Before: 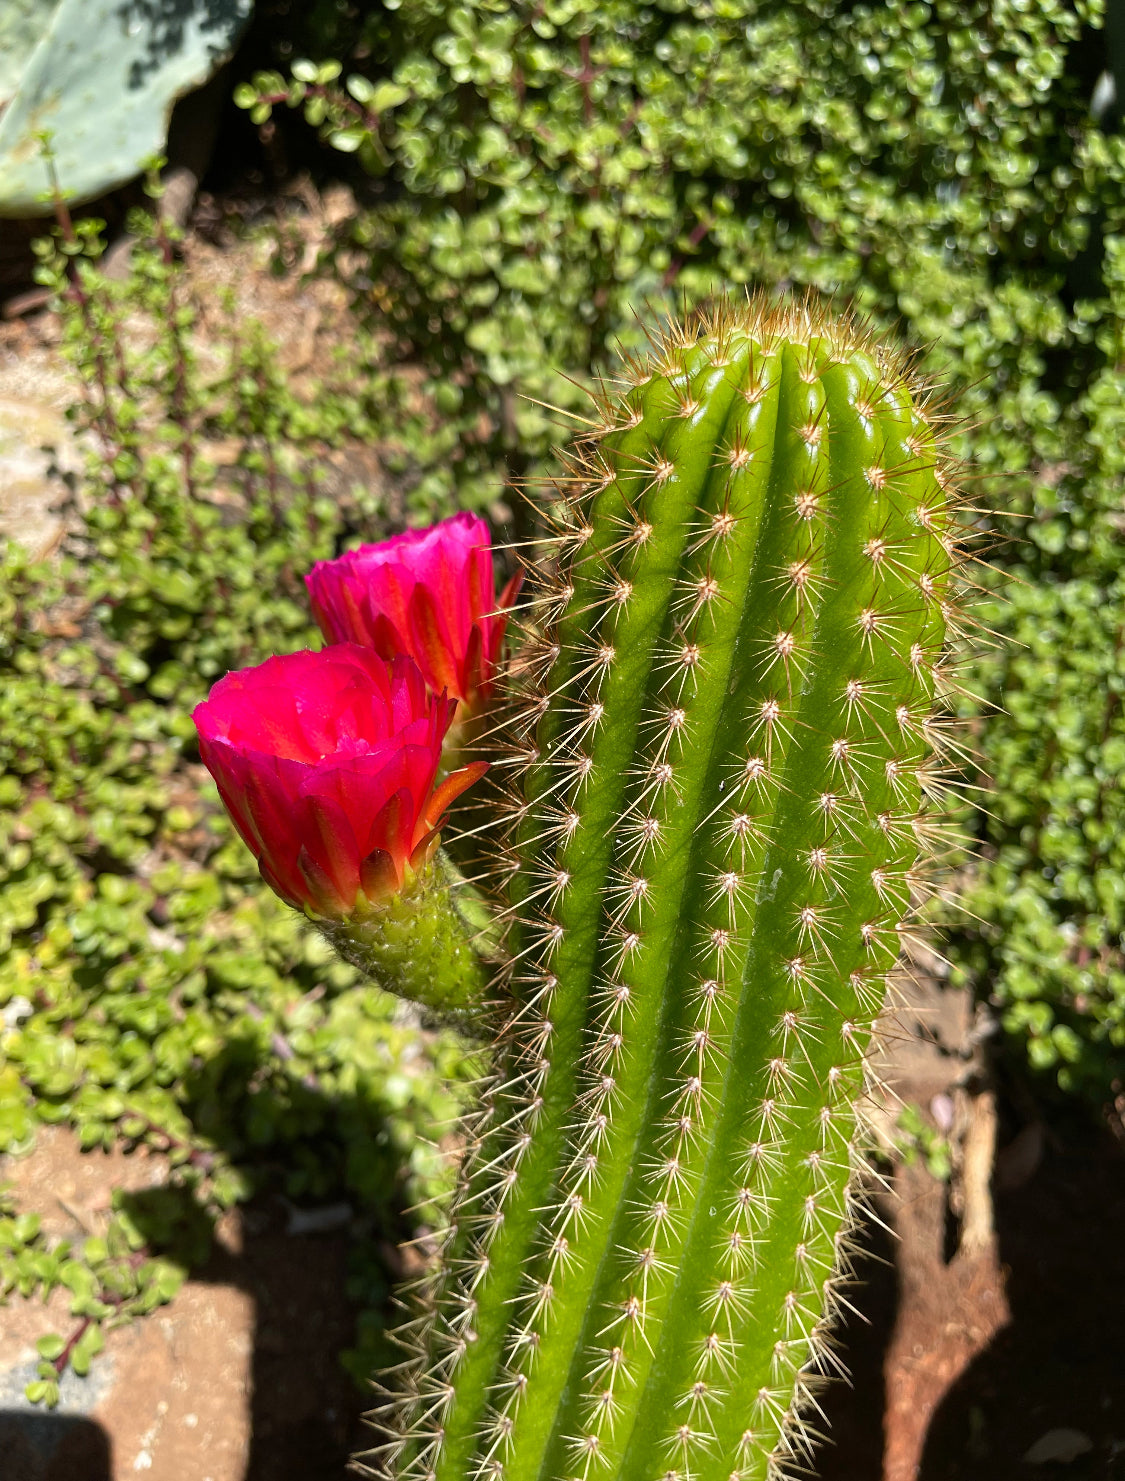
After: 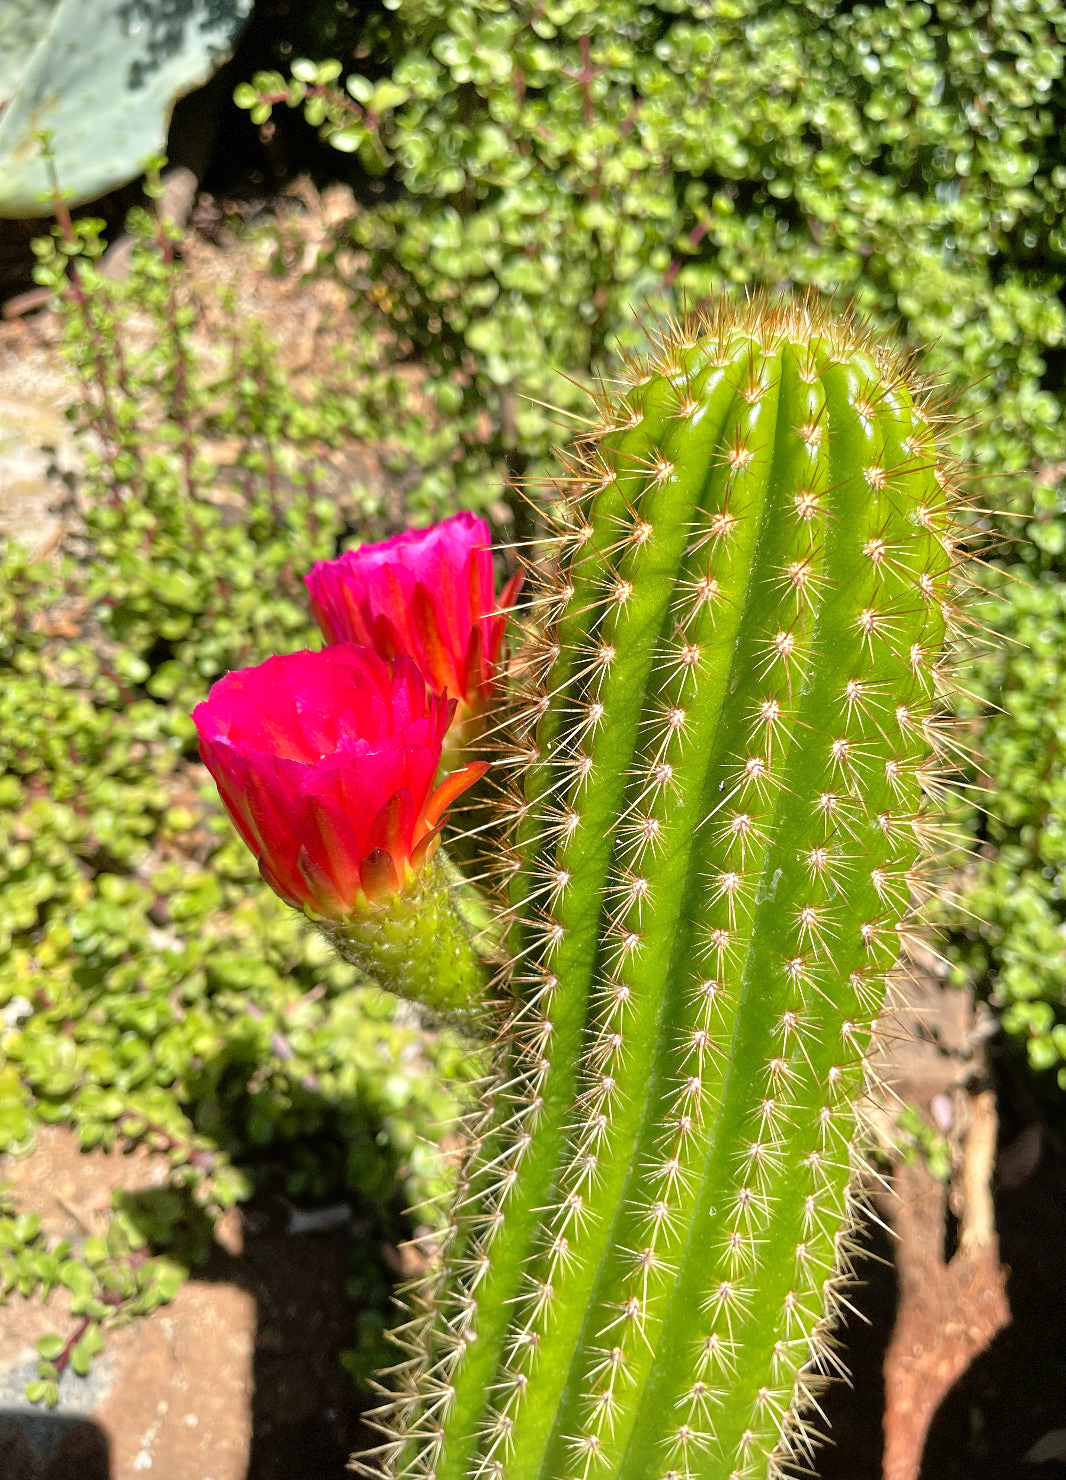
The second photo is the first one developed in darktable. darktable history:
crop and rotate: right 5.167%
vignetting: fall-off start 97.28%, fall-off radius 79%, brightness -0.462, saturation -0.3, width/height ratio 1.114, dithering 8-bit output, unbound false
tone equalizer: -7 EV 0.15 EV, -6 EV 0.6 EV, -5 EV 1.15 EV, -4 EV 1.33 EV, -3 EV 1.15 EV, -2 EV 0.6 EV, -1 EV 0.15 EV, mask exposure compensation -0.5 EV
